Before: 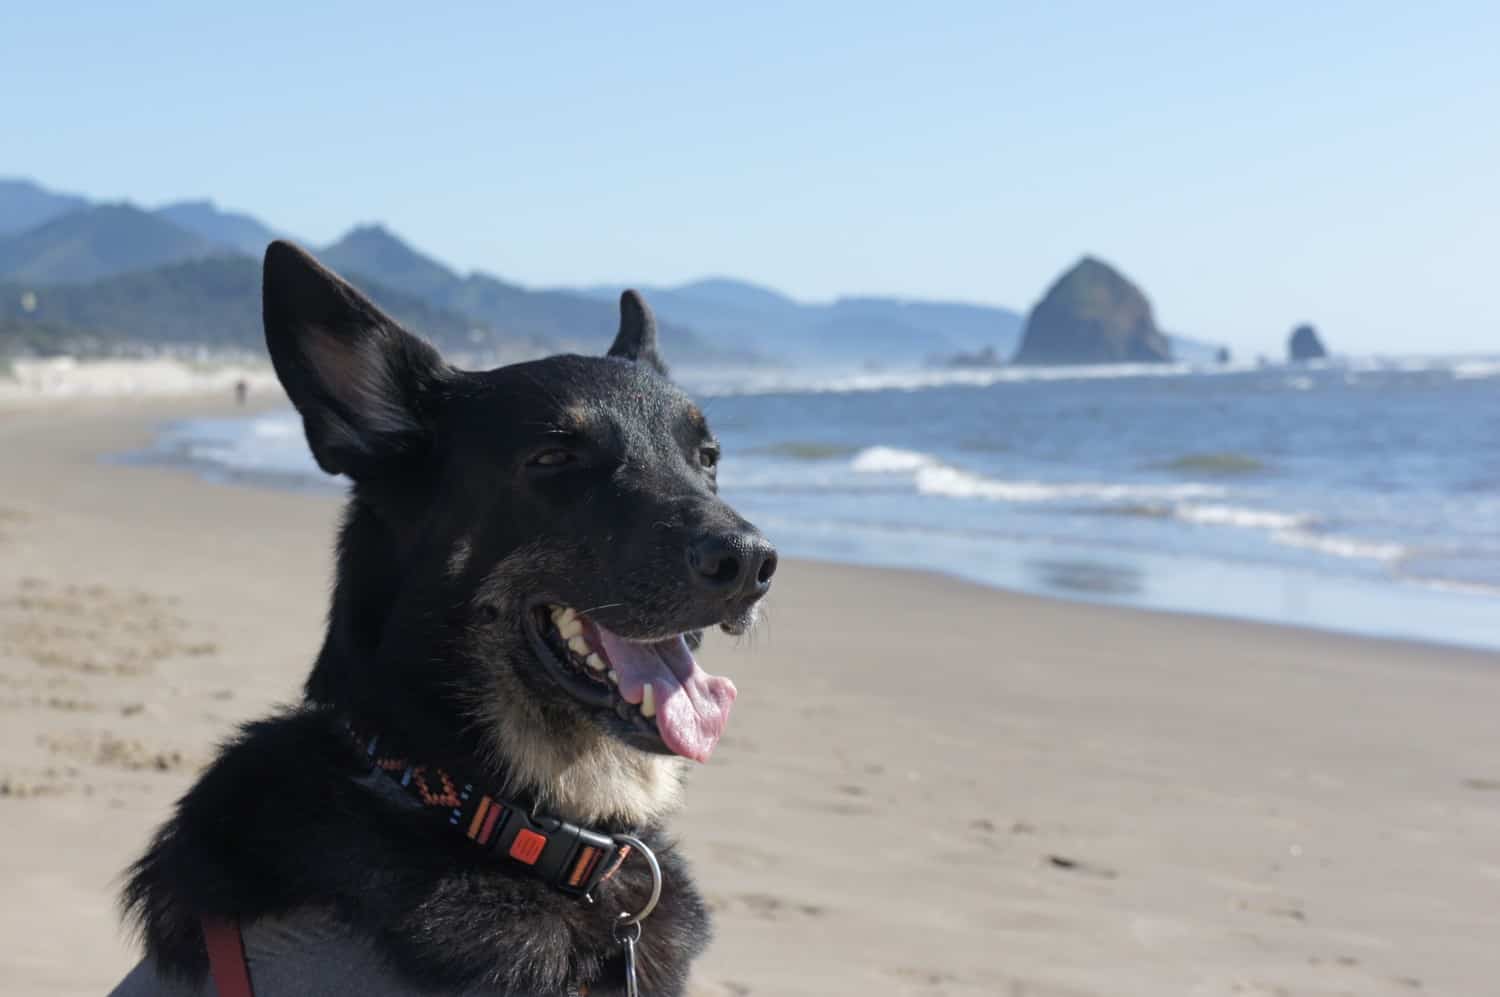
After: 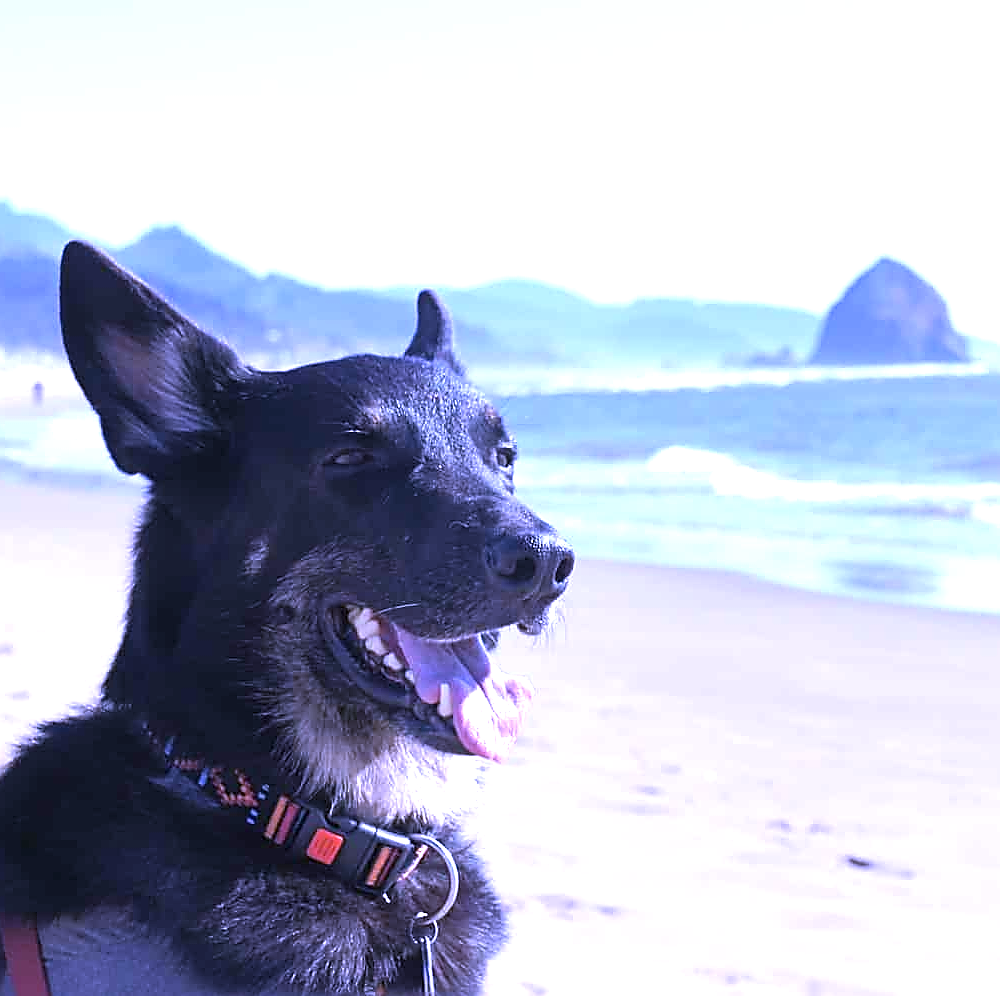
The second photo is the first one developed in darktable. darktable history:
white balance: red 0.98, blue 1.61
sharpen: radius 1.4, amount 1.25, threshold 0.7
exposure: black level correction 0, exposure 1.1 EV, compensate exposure bias true, compensate highlight preservation false
crop and rotate: left 13.537%, right 19.796%
